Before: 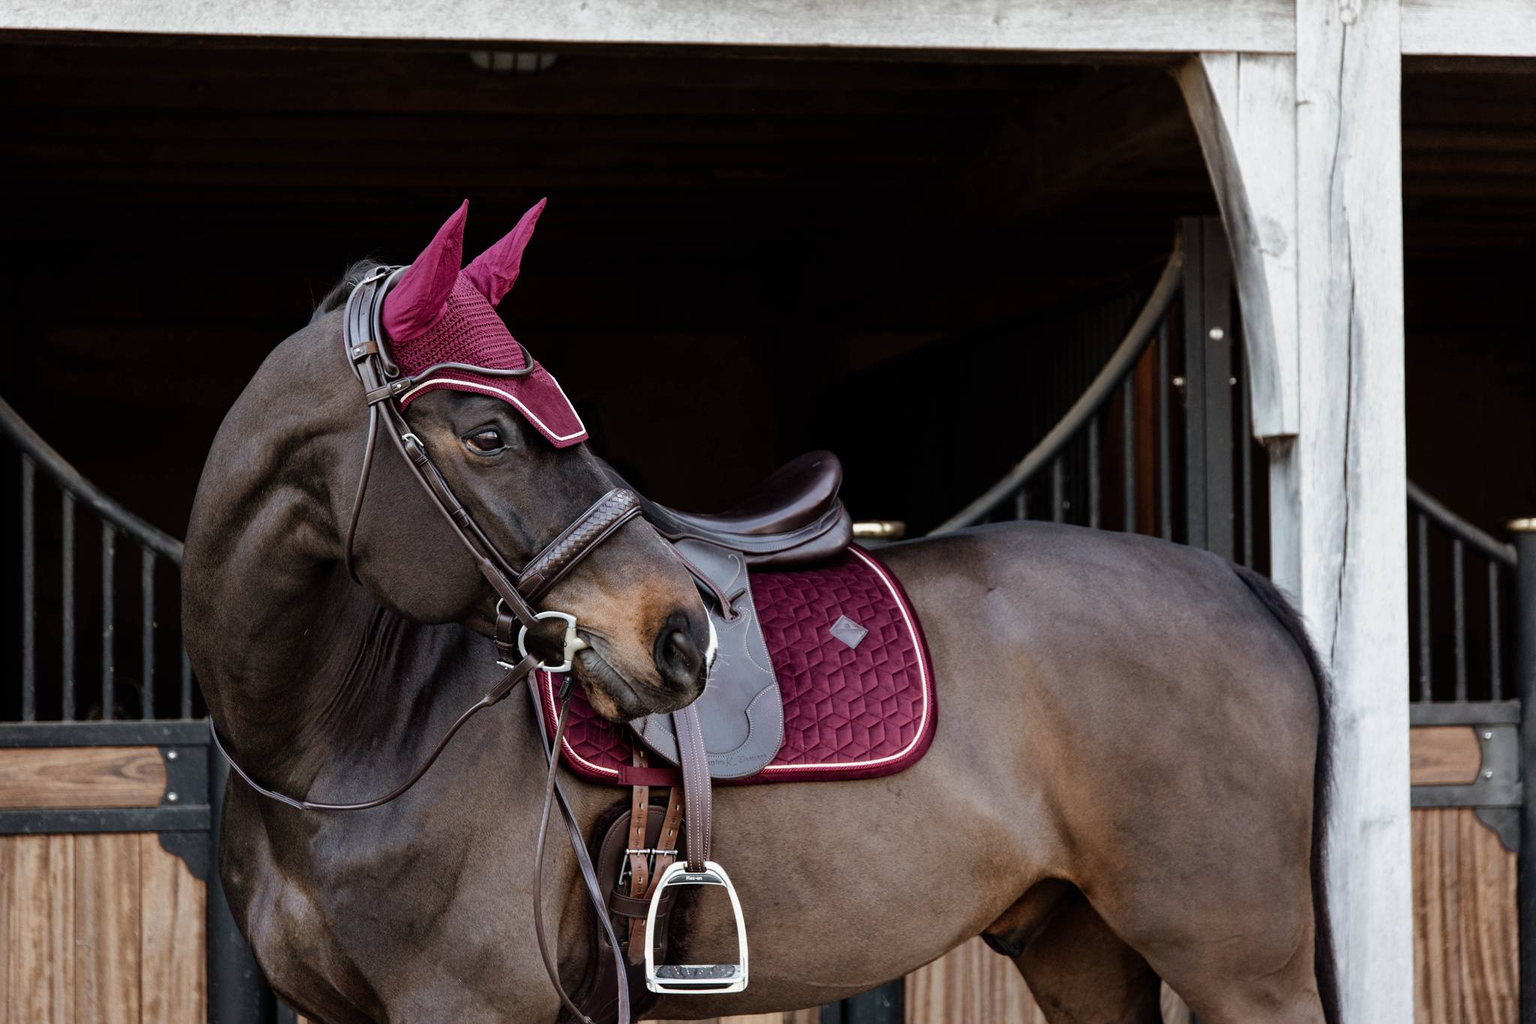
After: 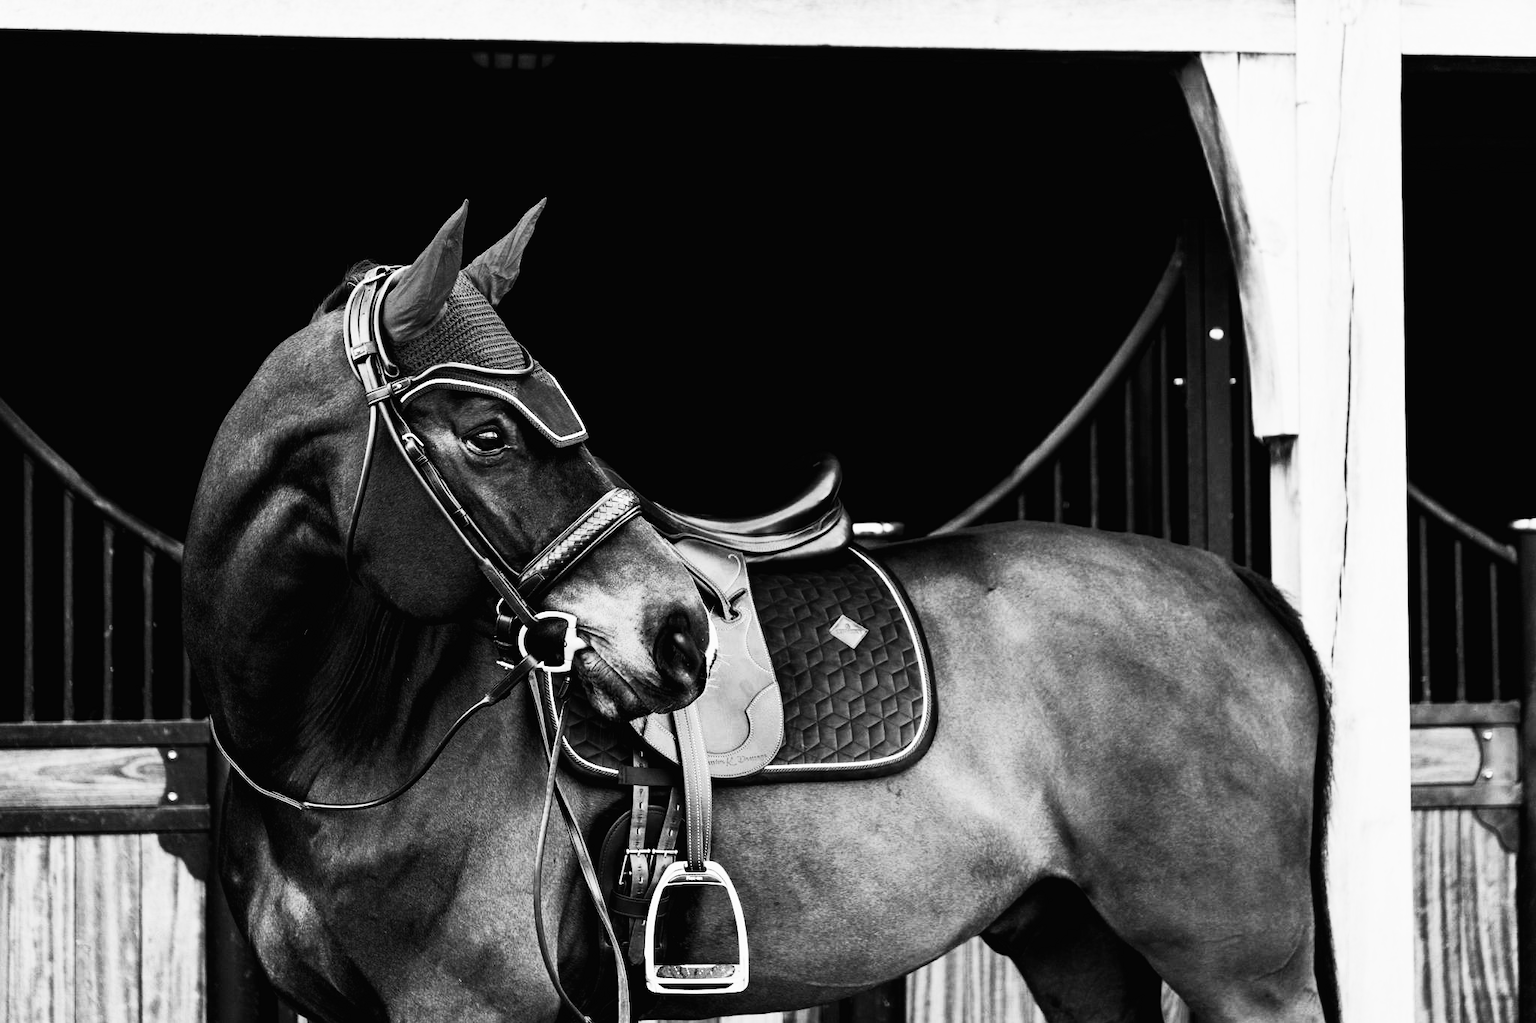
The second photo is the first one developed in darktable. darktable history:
contrast brightness saturation: contrast 0.53, brightness 0.47, saturation -1
filmic rgb: black relative exposure -5 EV, hardness 2.88, contrast 1.3, highlights saturation mix -30%
